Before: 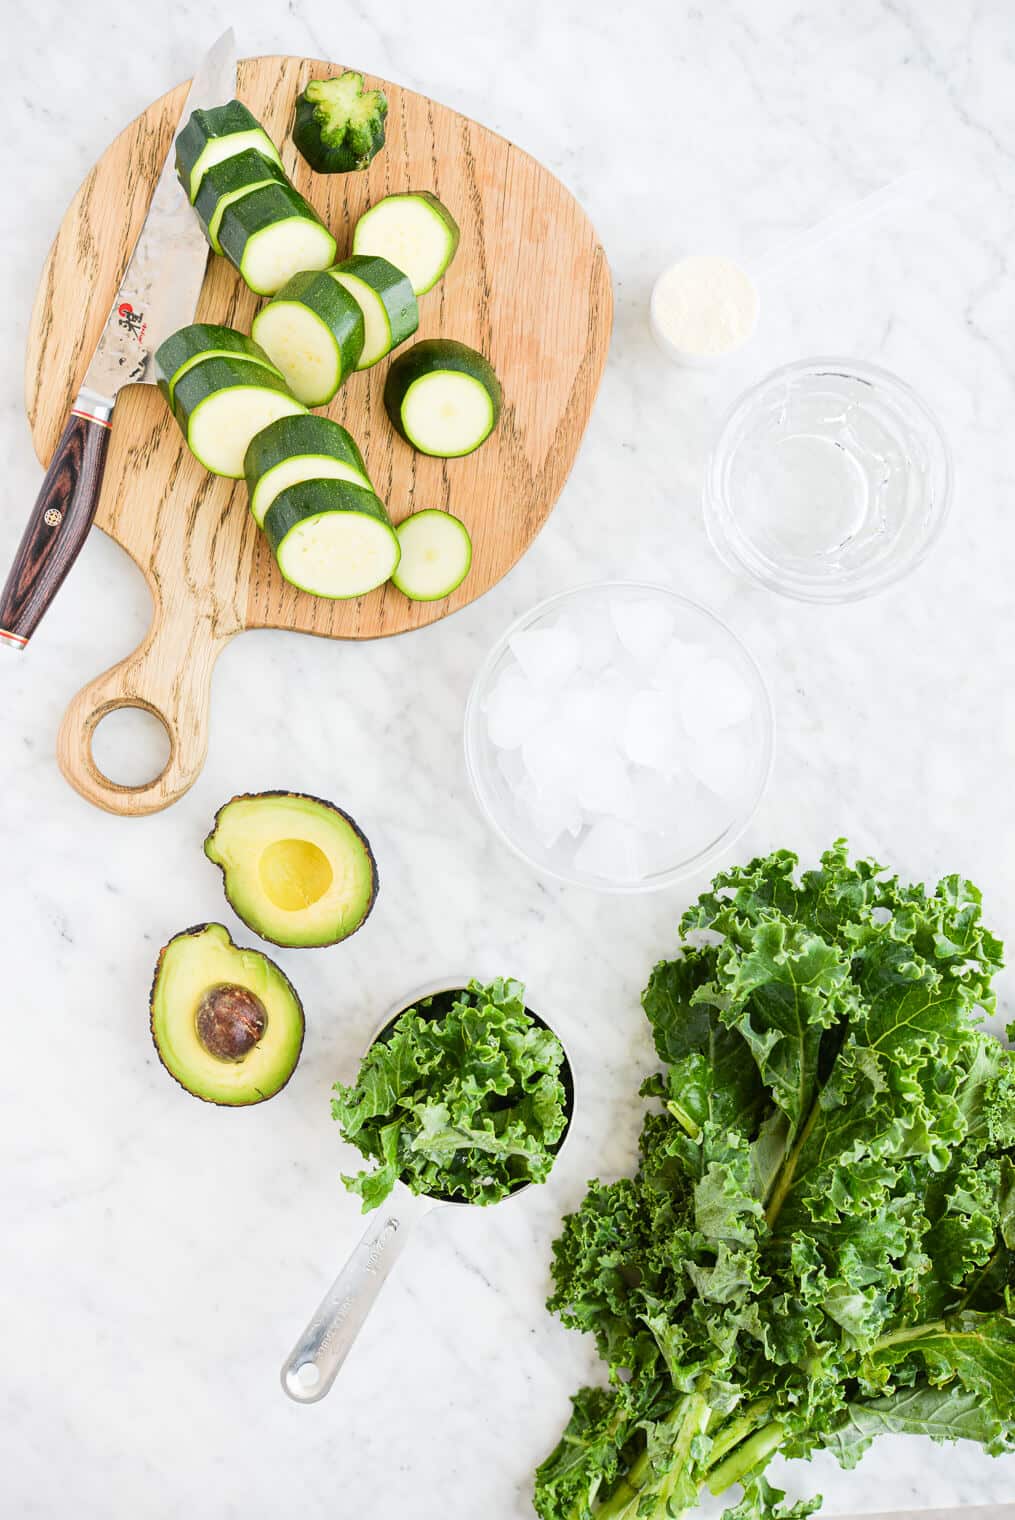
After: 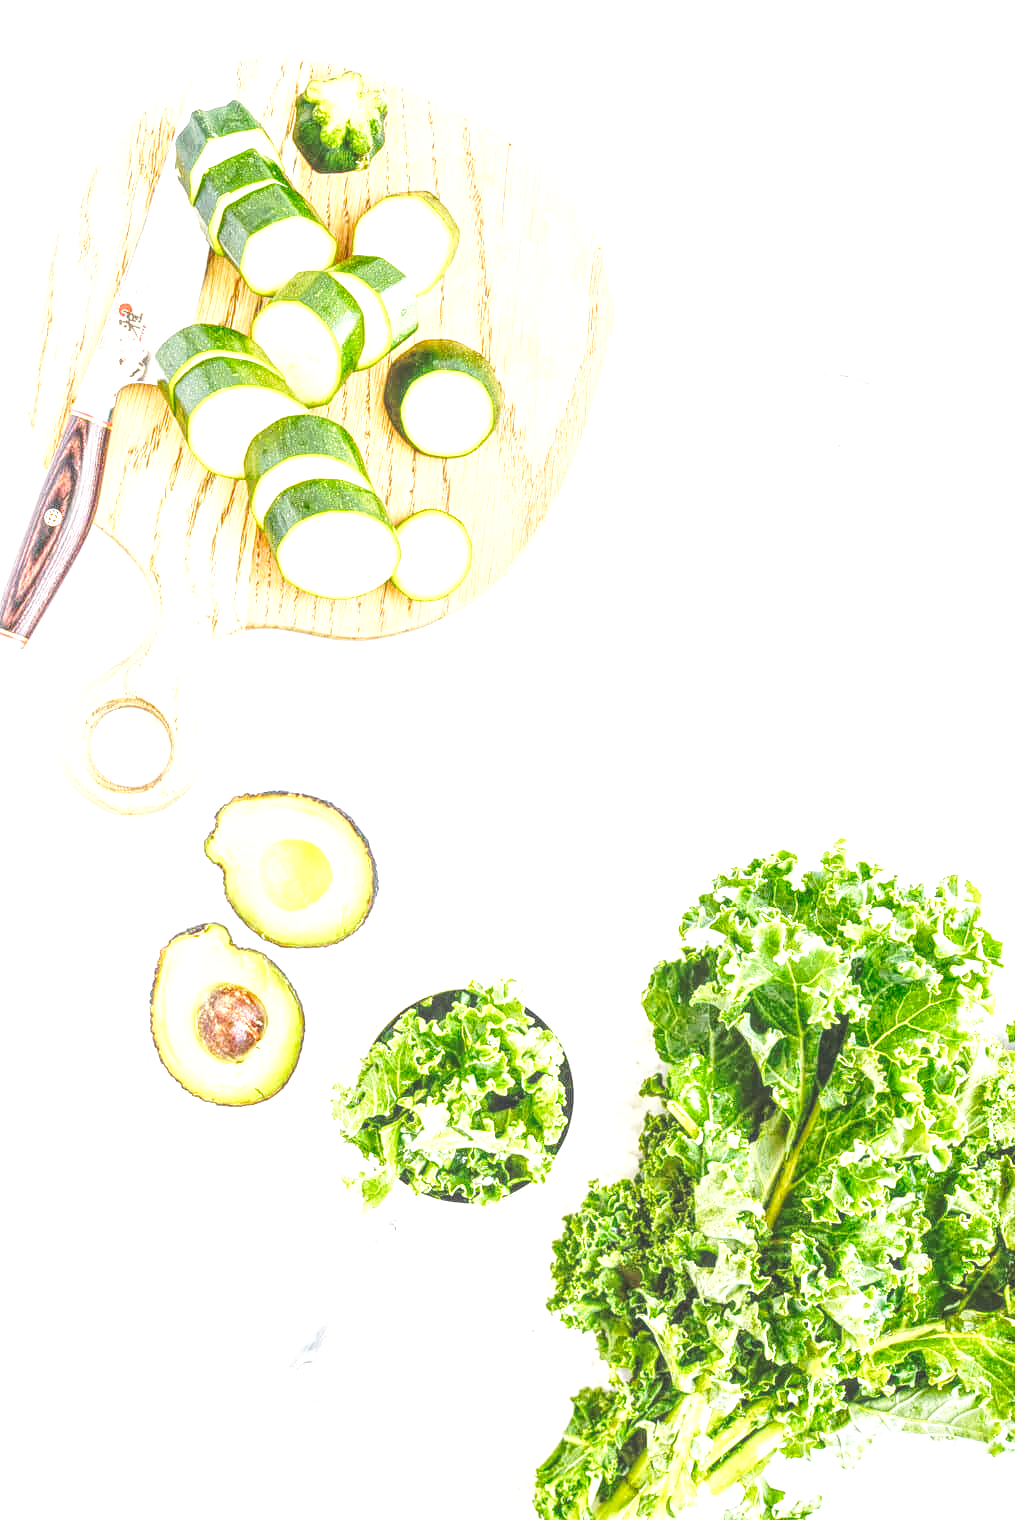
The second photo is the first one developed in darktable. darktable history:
base curve: curves: ch0 [(0, 0) (0.036, 0.037) (0.121, 0.228) (0.46, 0.76) (0.859, 0.983) (1, 1)], preserve colors none
exposure: black level correction 0, exposure 1 EV, compensate exposure bias true, compensate highlight preservation false
local contrast: highlights 66%, shadows 33%, detail 166%, midtone range 0.2
